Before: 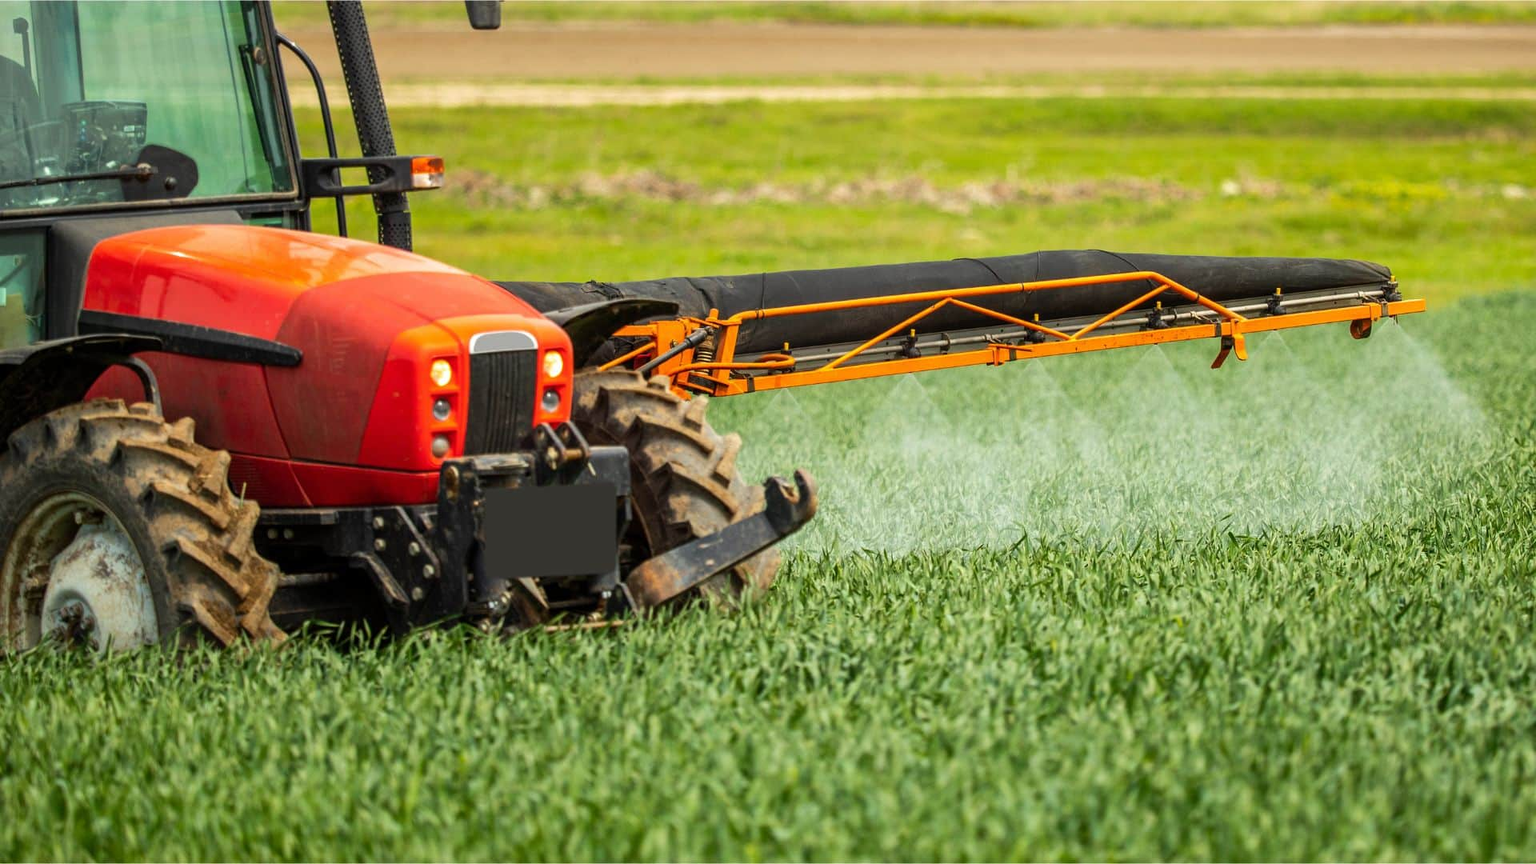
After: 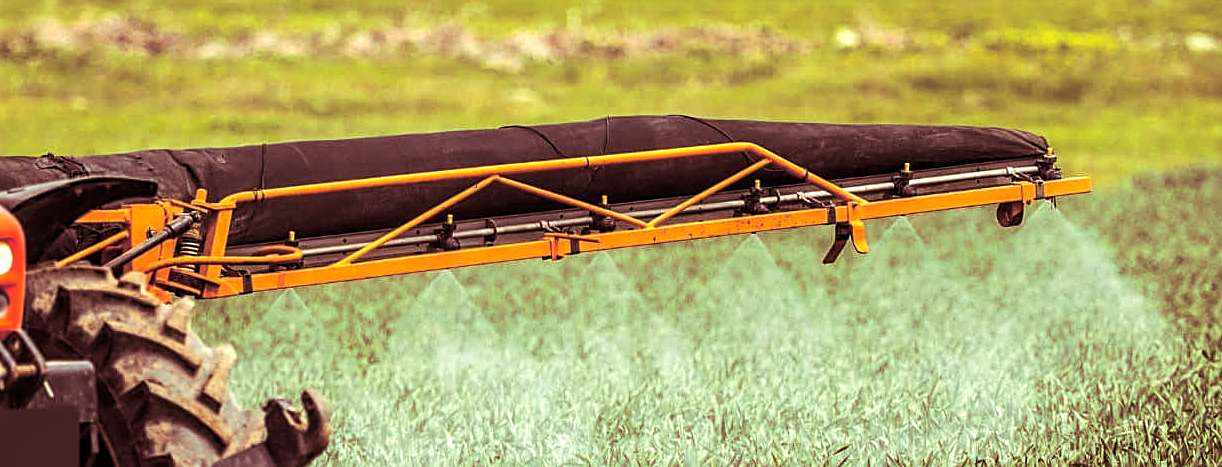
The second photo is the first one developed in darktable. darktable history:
crop: left 36.005%, top 18.293%, right 0.31%, bottom 38.444%
sharpen: on, module defaults
white balance: emerald 1
local contrast: on, module defaults
tone equalizer: -8 EV -0.417 EV, -7 EV -0.389 EV, -6 EV -0.333 EV, -5 EV -0.222 EV, -3 EV 0.222 EV, -2 EV 0.333 EV, -1 EV 0.389 EV, +0 EV 0.417 EV, edges refinement/feathering 500, mask exposure compensation -1.57 EV, preserve details no
split-toning: highlights › hue 187.2°, highlights › saturation 0.83, balance -68.05, compress 56.43%
exposure: exposure -0.01 EV, compensate highlight preservation false
